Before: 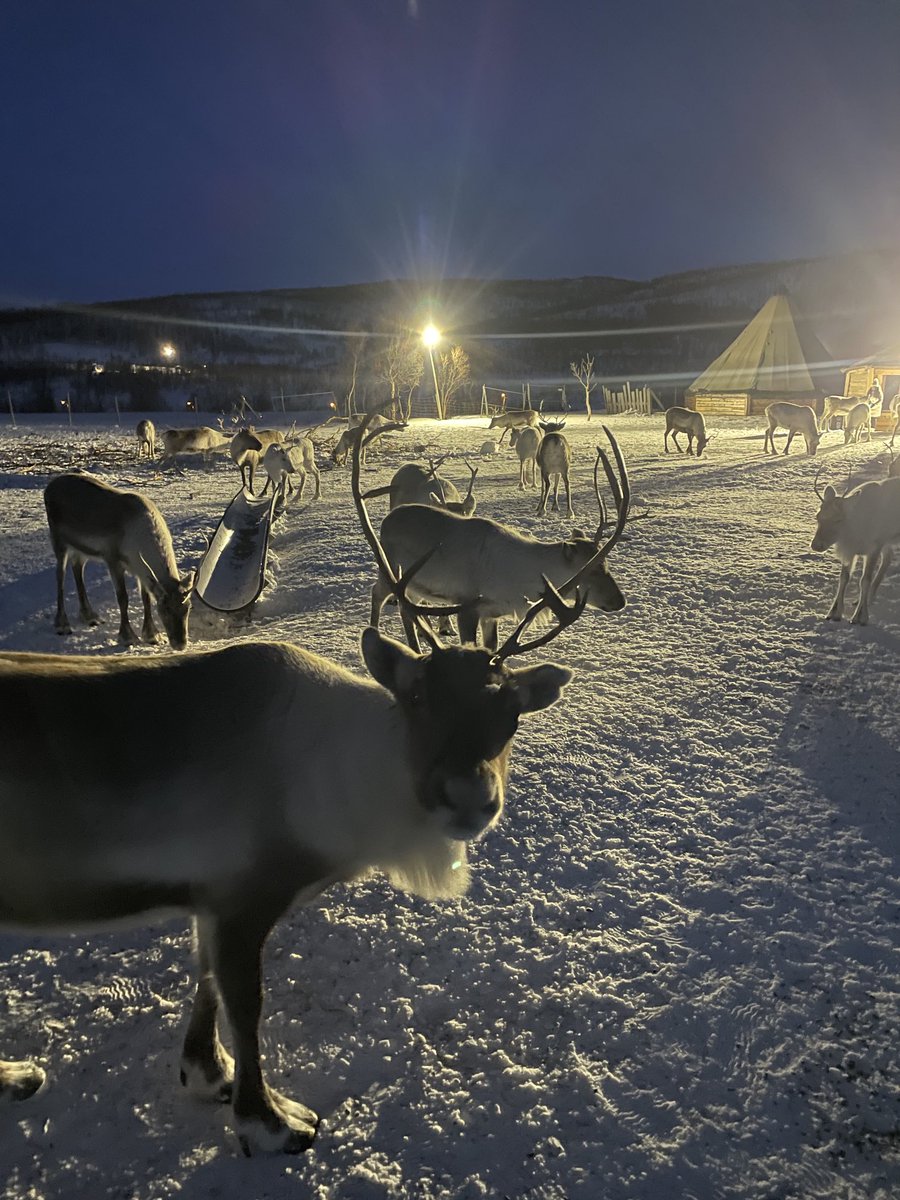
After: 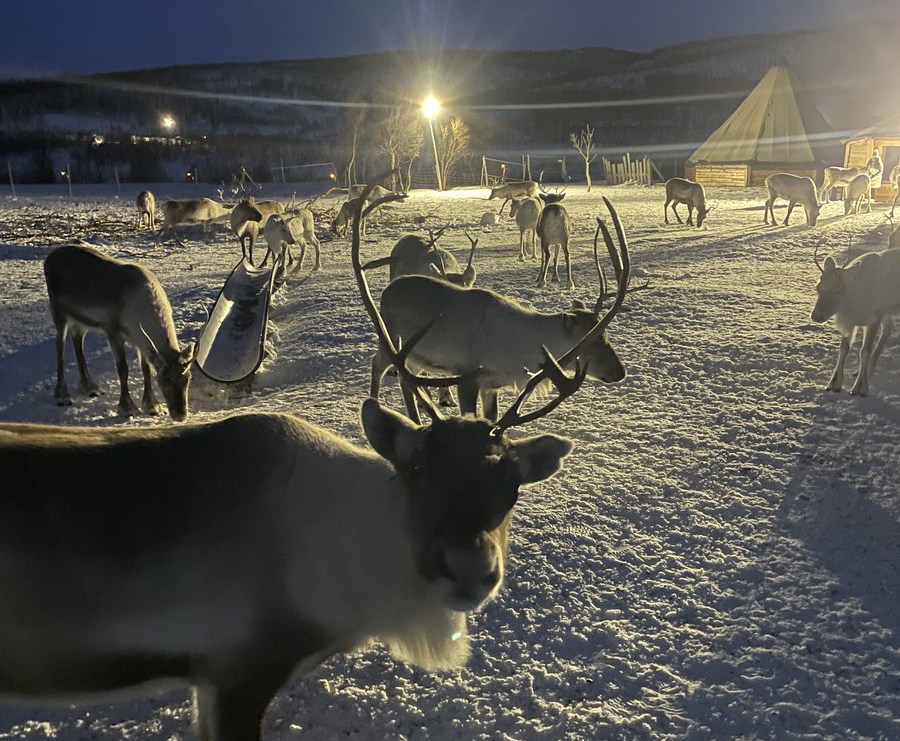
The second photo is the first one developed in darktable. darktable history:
crop: top 19.1%, bottom 19.096%
